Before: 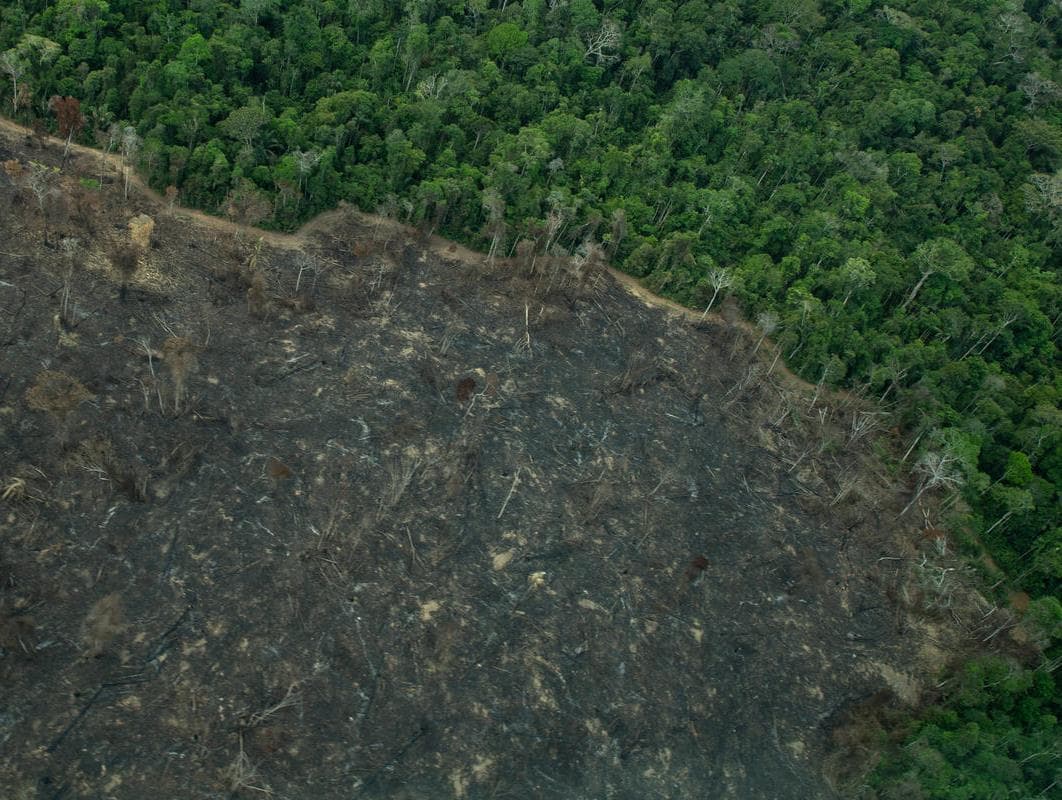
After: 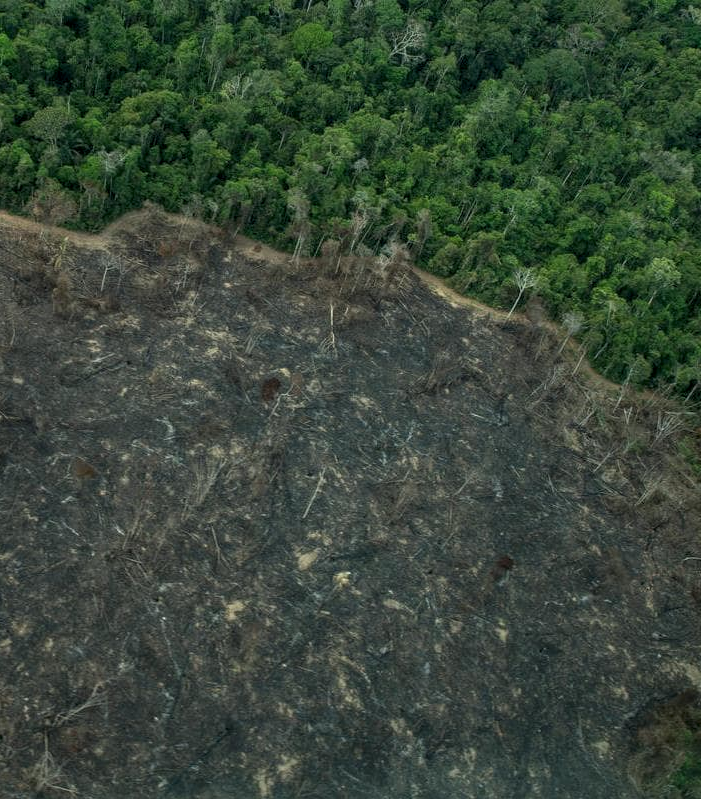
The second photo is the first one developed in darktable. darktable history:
local contrast: highlights 100%, shadows 100%, detail 131%, midtone range 0.2
crop and rotate: left 18.442%, right 15.508%
white balance: emerald 1
